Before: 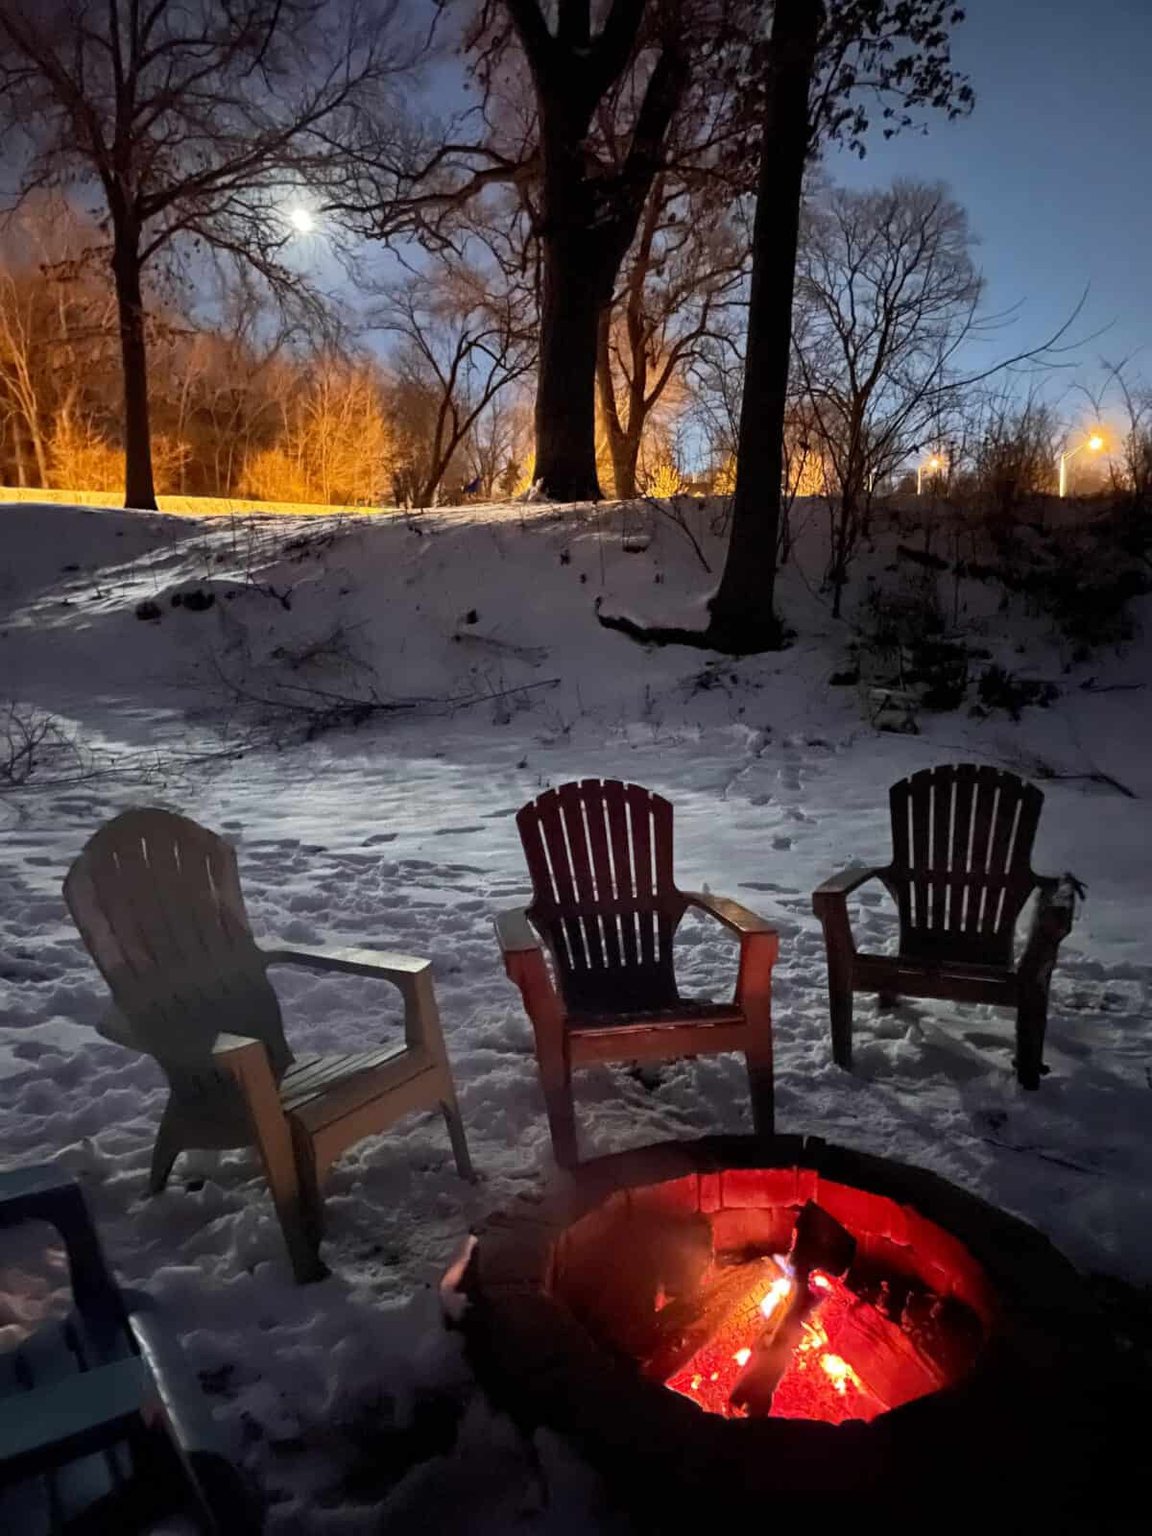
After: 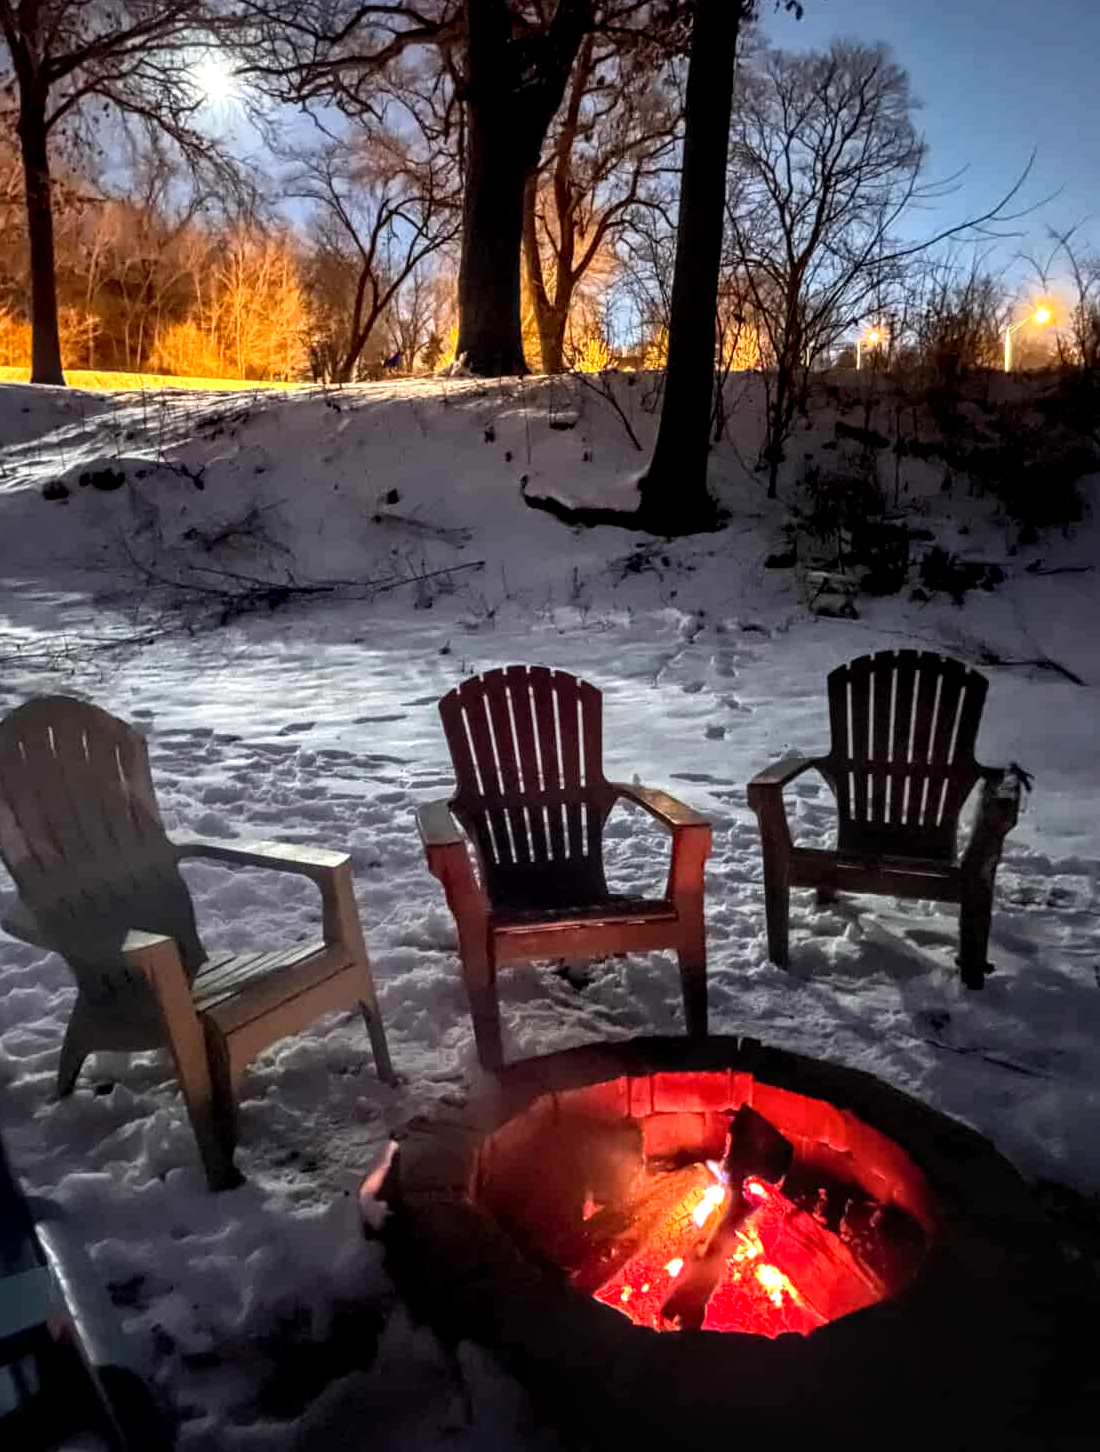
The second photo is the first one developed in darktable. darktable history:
contrast brightness saturation: contrast -0.19, saturation 0.19
crop and rotate: left 8.262%, top 9.226%
local contrast: highlights 20%, detail 197%
